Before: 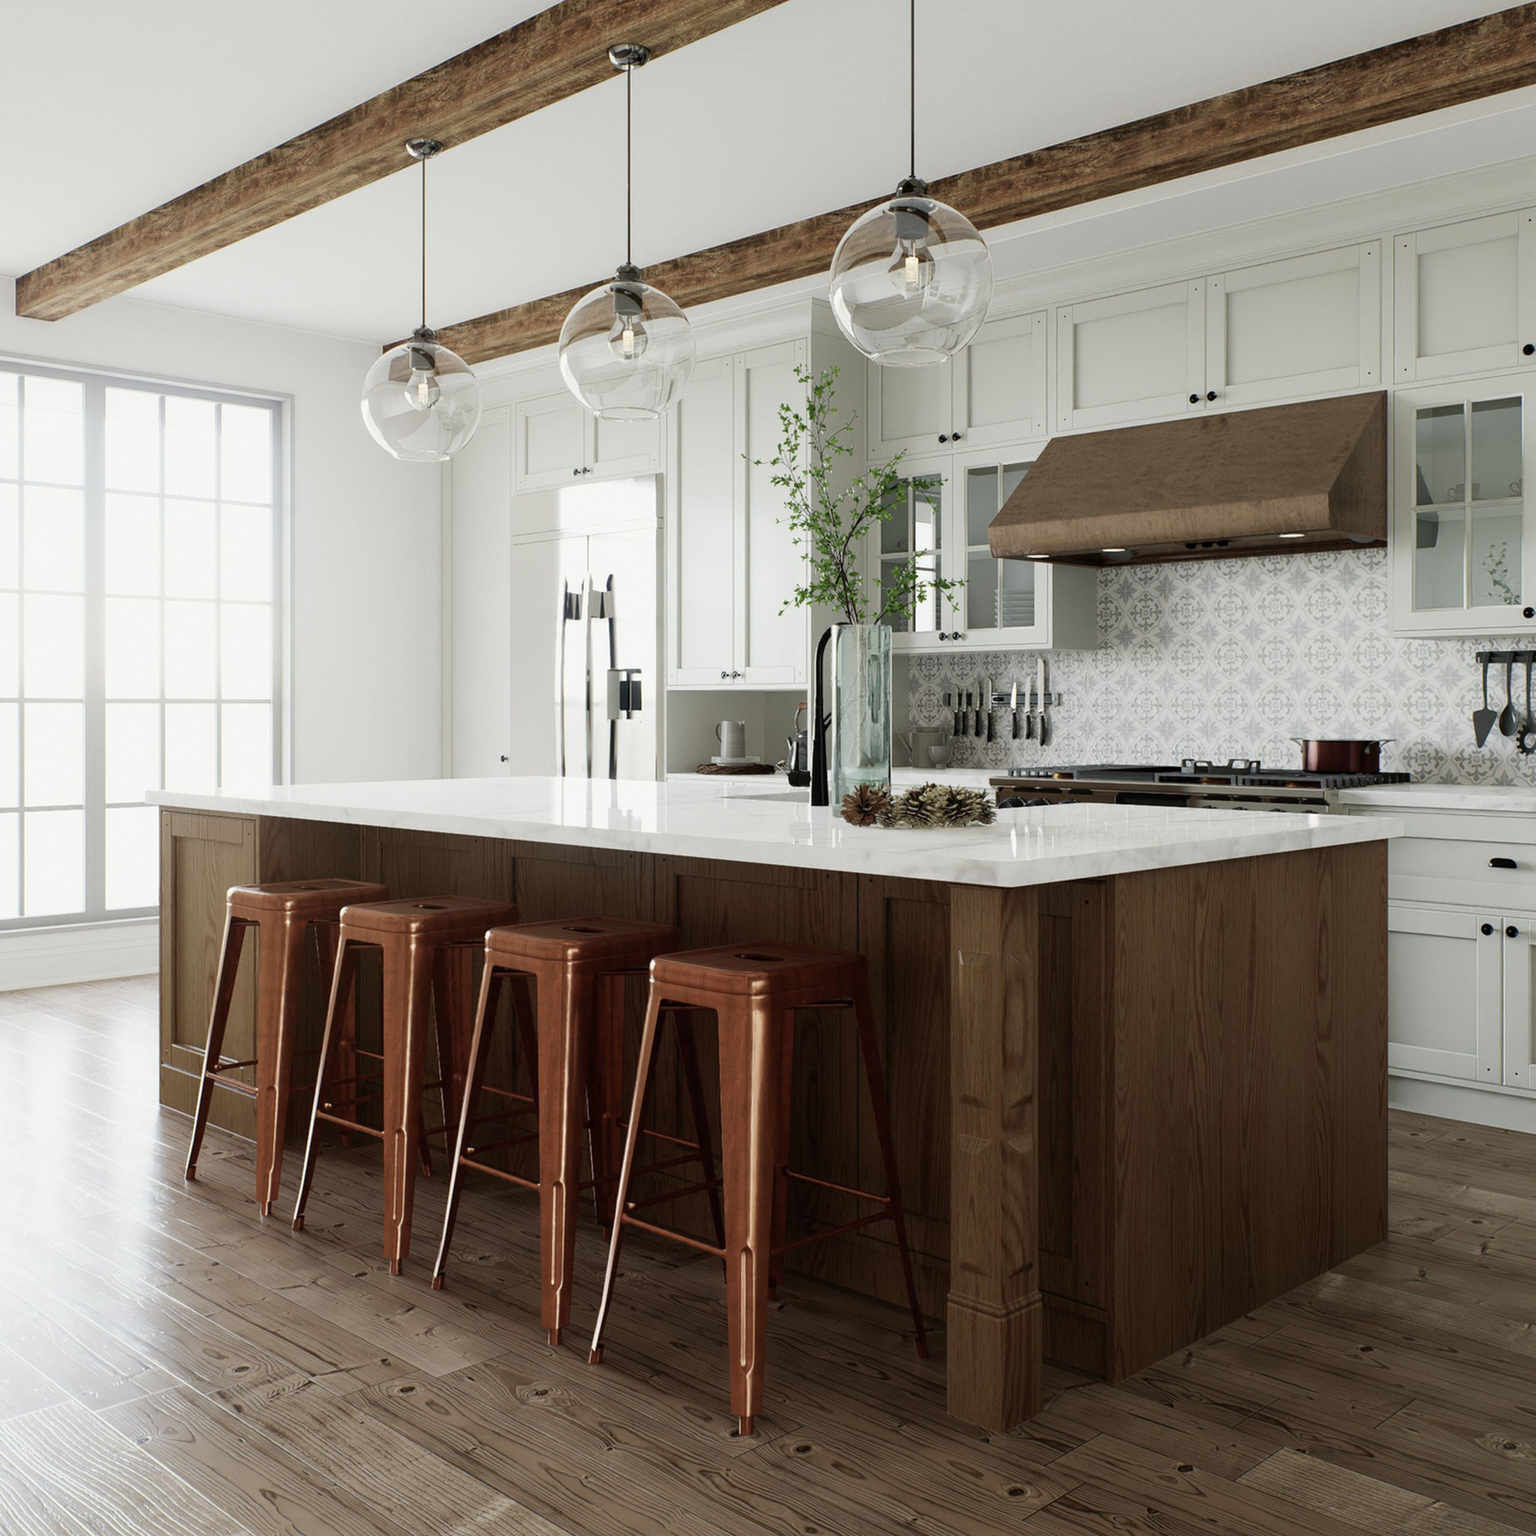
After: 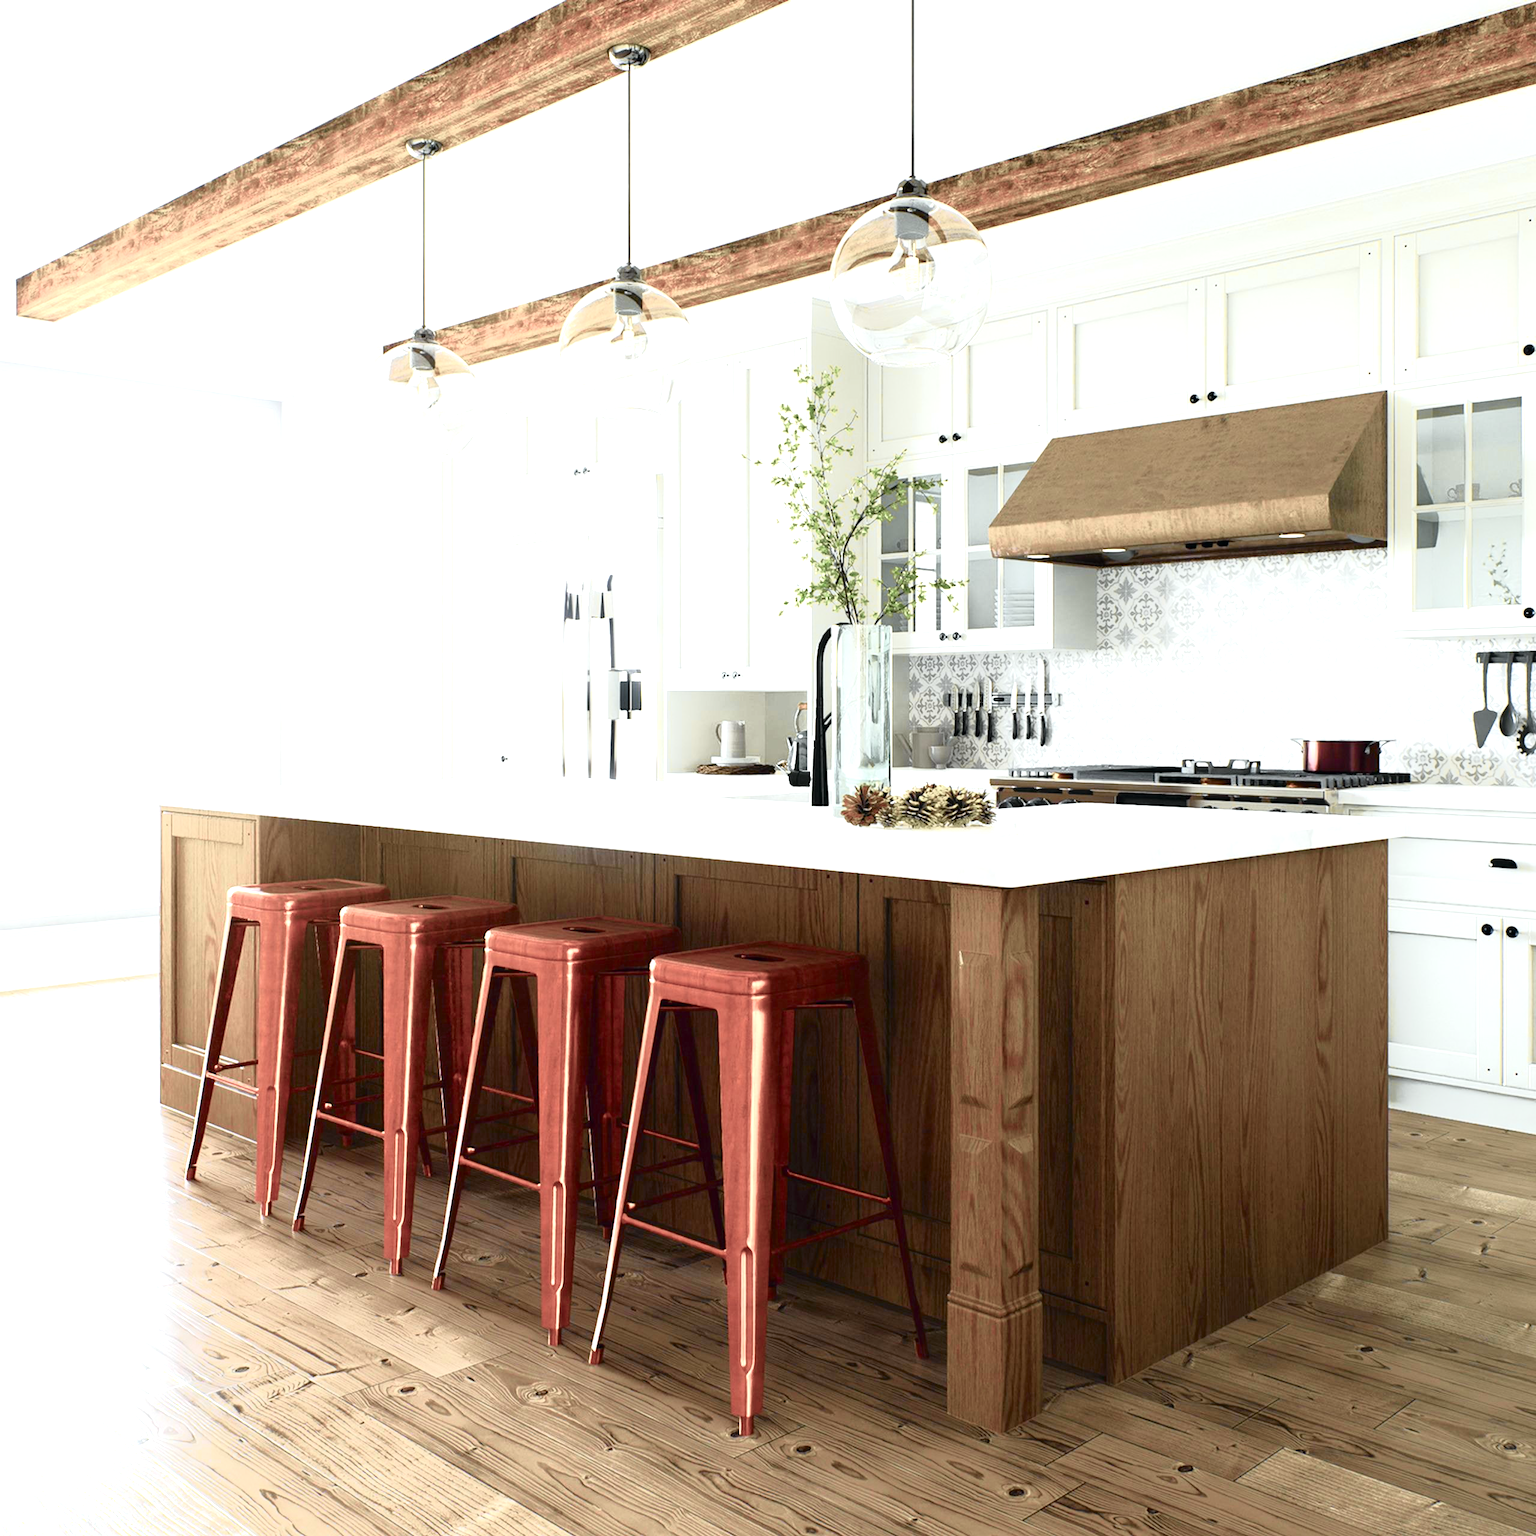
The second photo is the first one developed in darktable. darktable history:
exposure: black level correction 0, exposure 1.45 EV, compensate exposure bias true, compensate highlight preservation false
tone curve: curves: ch0 [(0, 0) (0.105, 0.068) (0.195, 0.162) (0.283, 0.283) (0.384, 0.404) (0.485, 0.531) (0.638, 0.681) (0.795, 0.879) (1, 0.977)]; ch1 [(0, 0) (0.161, 0.092) (0.35, 0.33) (0.379, 0.401) (0.456, 0.469) (0.504, 0.498) (0.53, 0.532) (0.58, 0.619) (0.635, 0.671) (1, 1)]; ch2 [(0, 0) (0.371, 0.362) (0.437, 0.437) (0.483, 0.484) (0.53, 0.515) (0.56, 0.58) (0.622, 0.606) (1, 1)], color space Lab, independent channels, preserve colors none
